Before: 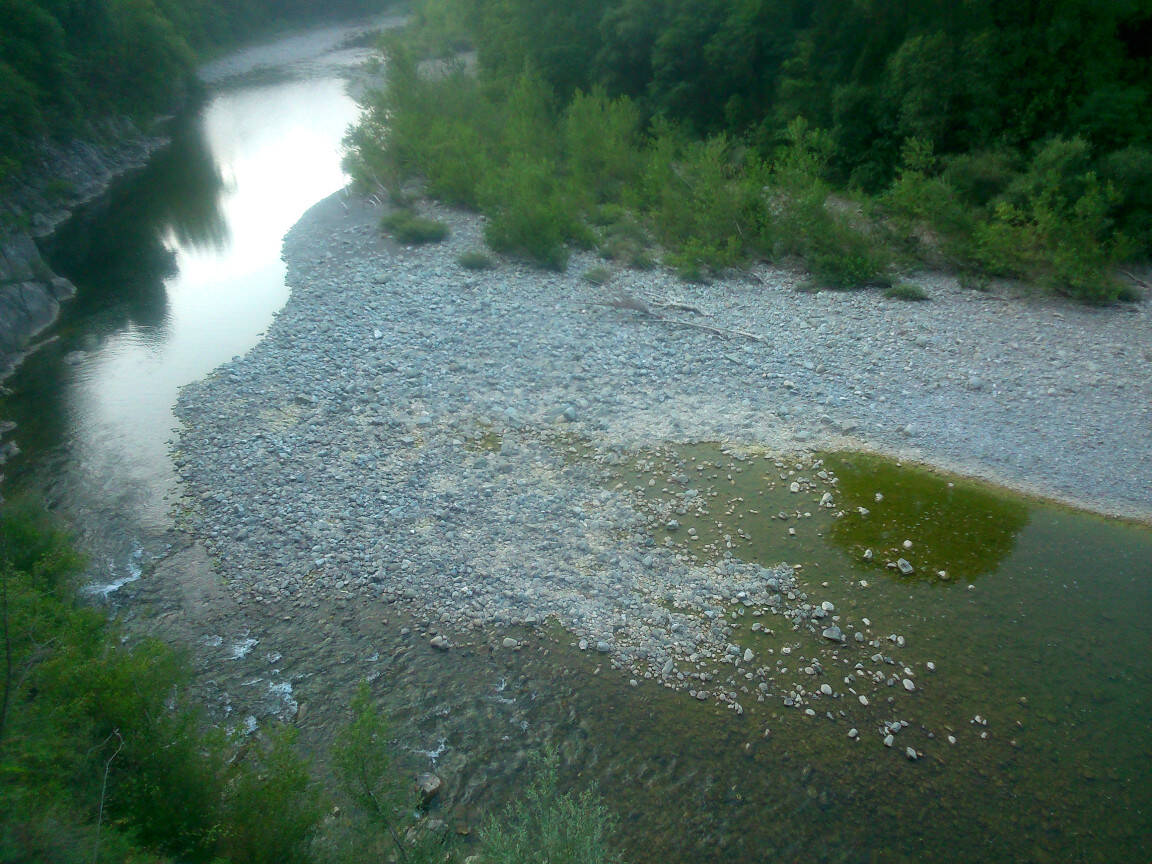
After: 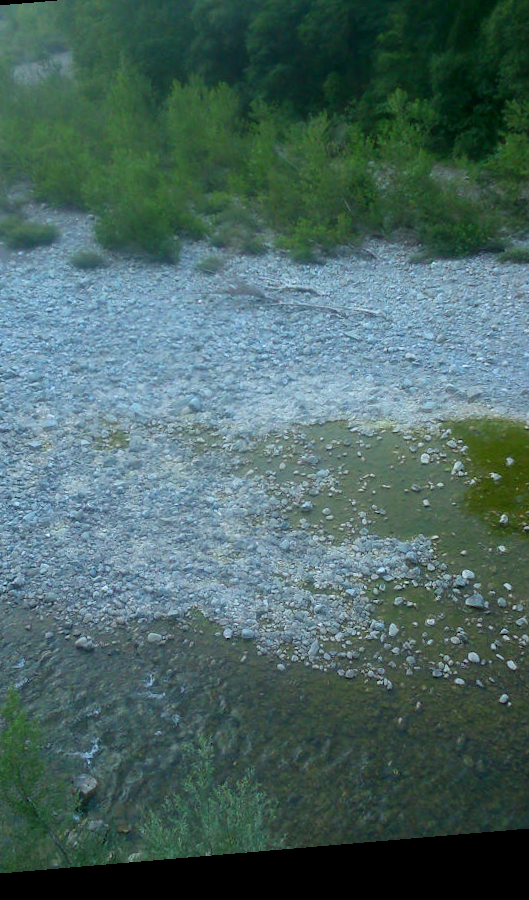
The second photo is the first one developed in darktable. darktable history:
tone equalizer: on, module defaults
rotate and perspective: rotation -4.86°, automatic cropping off
crop: left 33.452%, top 6.025%, right 23.155%
white balance: red 0.924, blue 1.095
